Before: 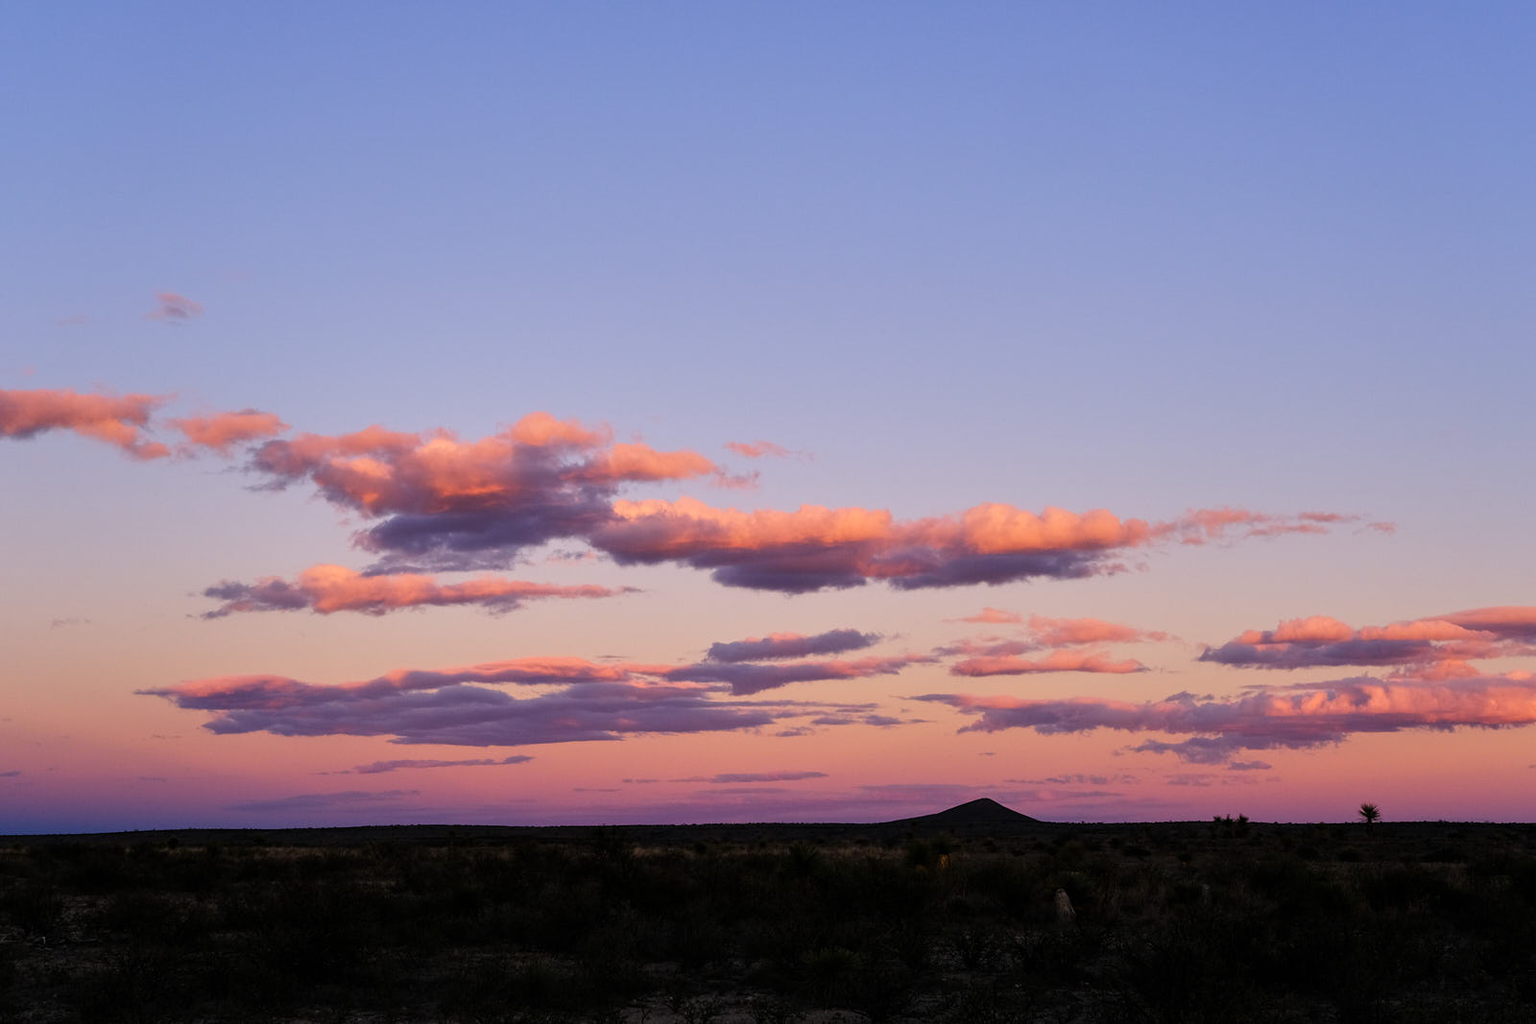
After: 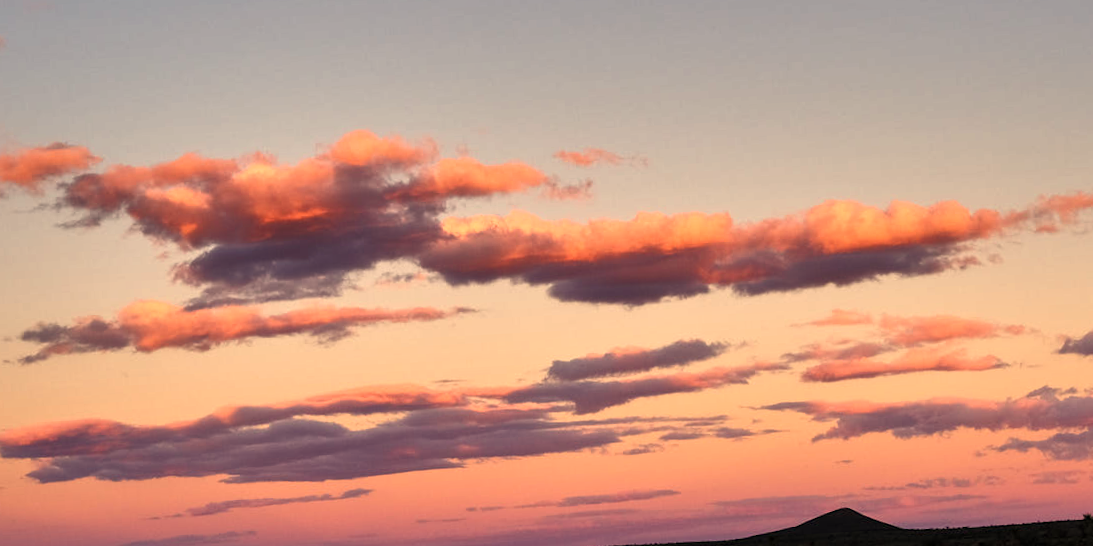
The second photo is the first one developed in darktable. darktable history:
white balance: red 1.08, blue 0.791
exposure: black level correction 0, exposure 0.3 EV, compensate highlight preservation false
shadows and highlights: radius 171.16, shadows 27, white point adjustment 3.13, highlights -67.95, soften with gaussian
rotate and perspective: rotation -3°, crop left 0.031, crop right 0.968, crop top 0.07, crop bottom 0.93
local contrast: mode bilateral grid, contrast 20, coarseness 50, detail 120%, midtone range 0.2
crop: left 11.123%, top 27.61%, right 18.3%, bottom 17.034%
